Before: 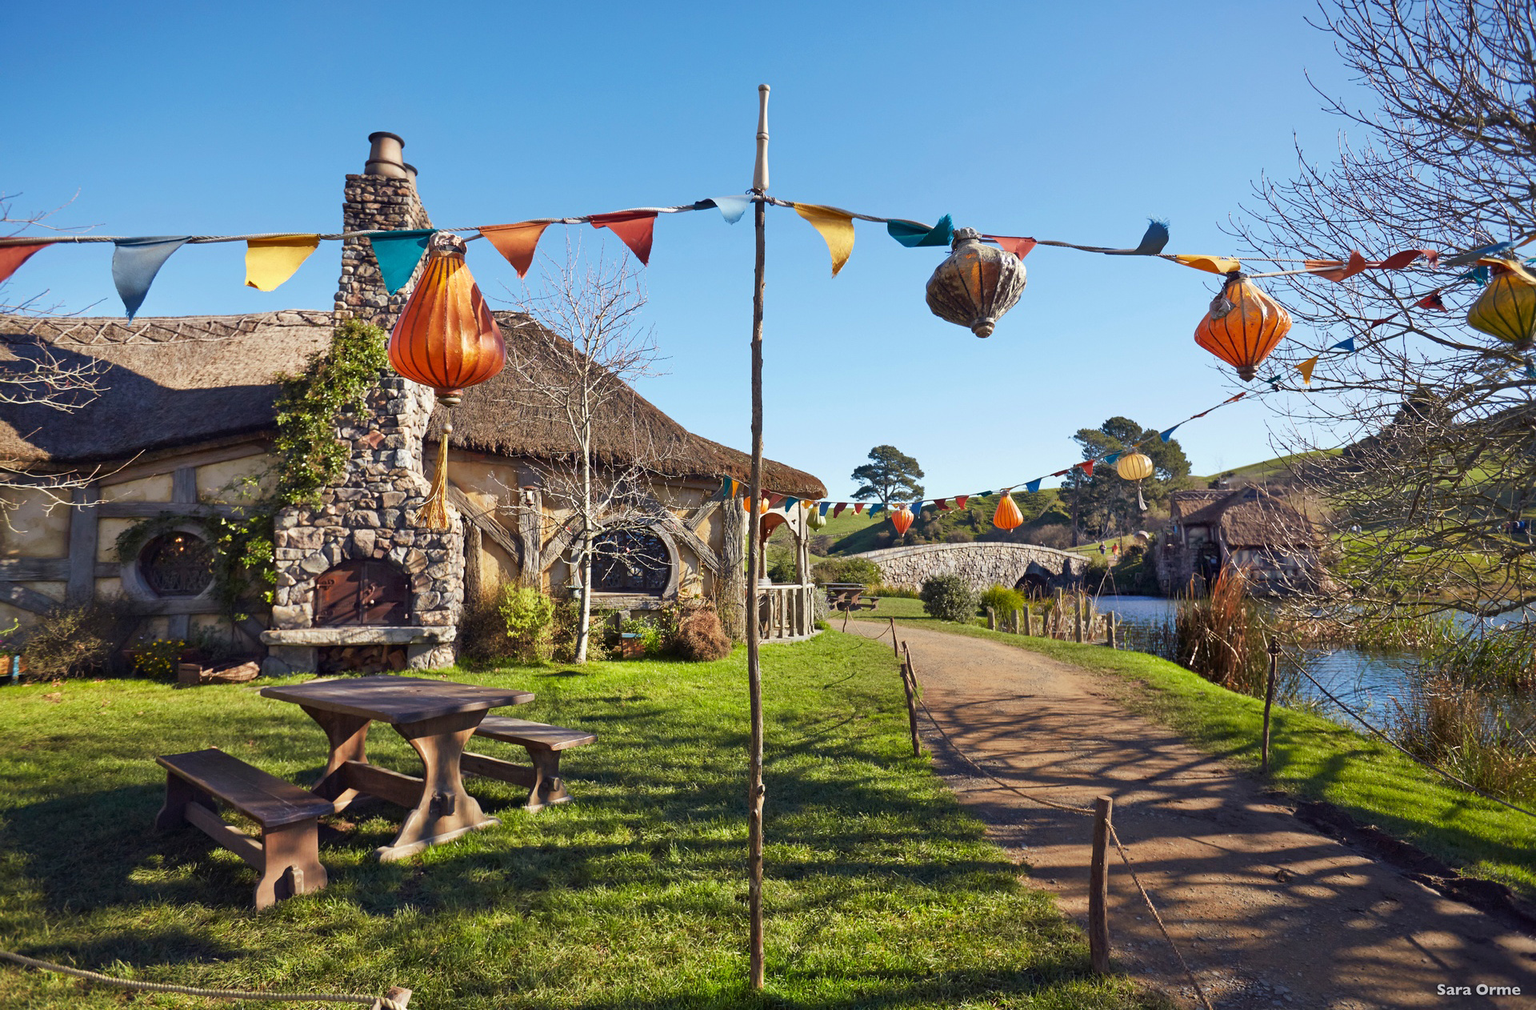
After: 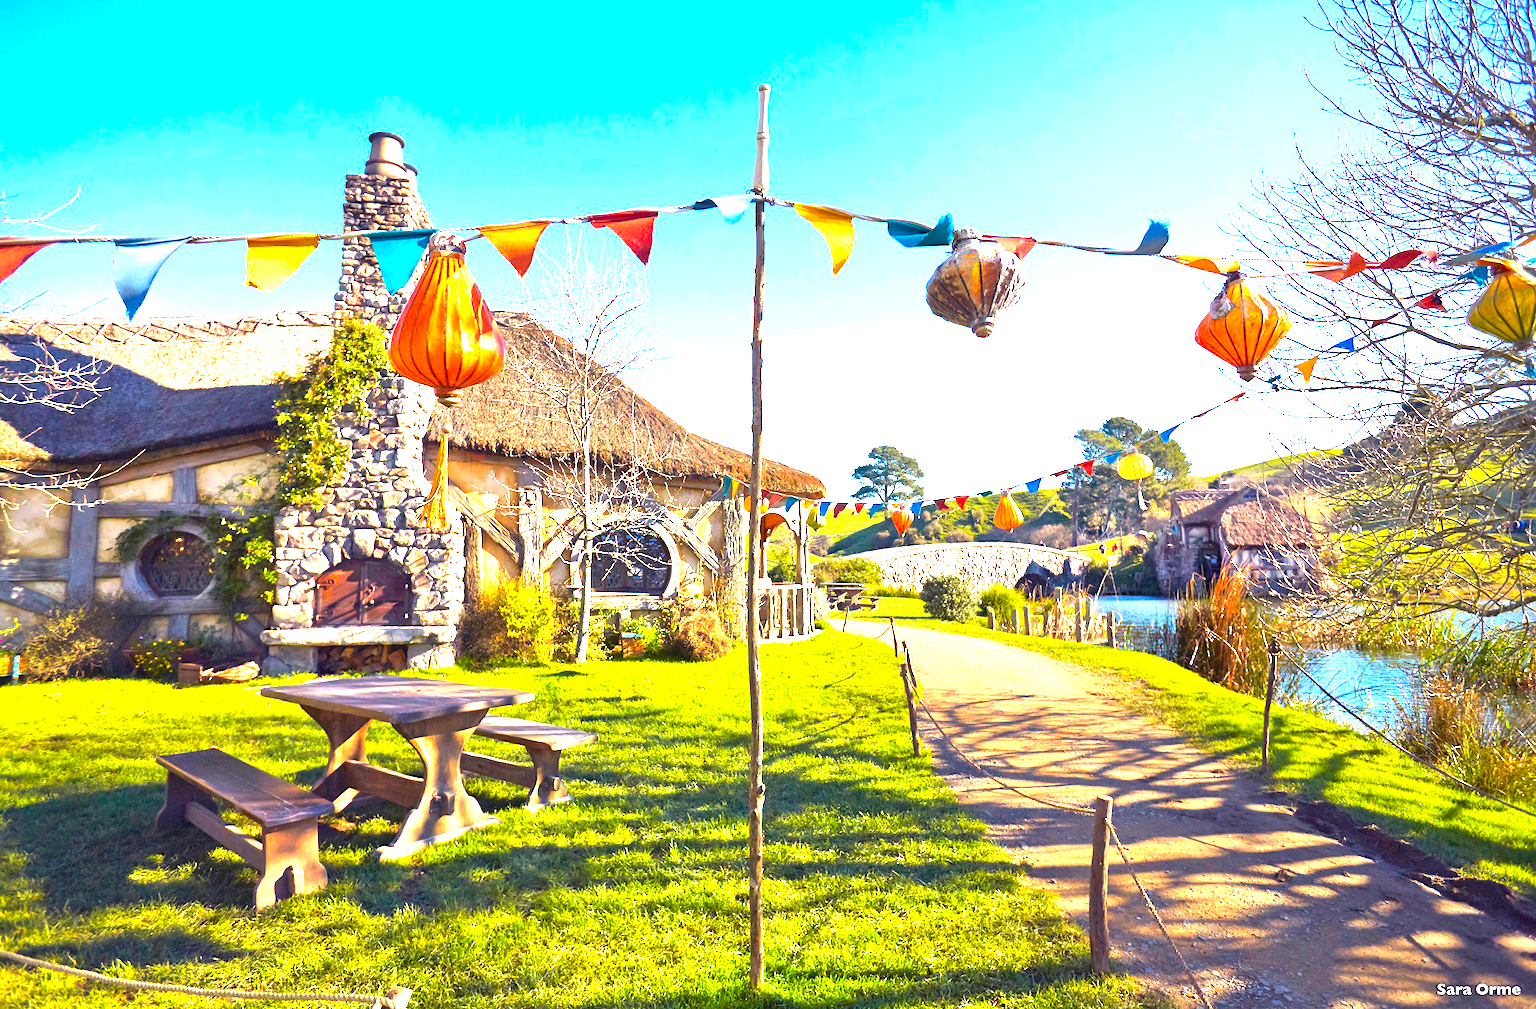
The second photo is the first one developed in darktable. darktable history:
exposure: black level correction 0, exposure 1.741 EV, compensate exposure bias true, compensate highlight preservation false
color balance rgb: perceptual saturation grading › global saturation 36%, perceptual brilliance grading › global brilliance 10%, global vibrance 20%
